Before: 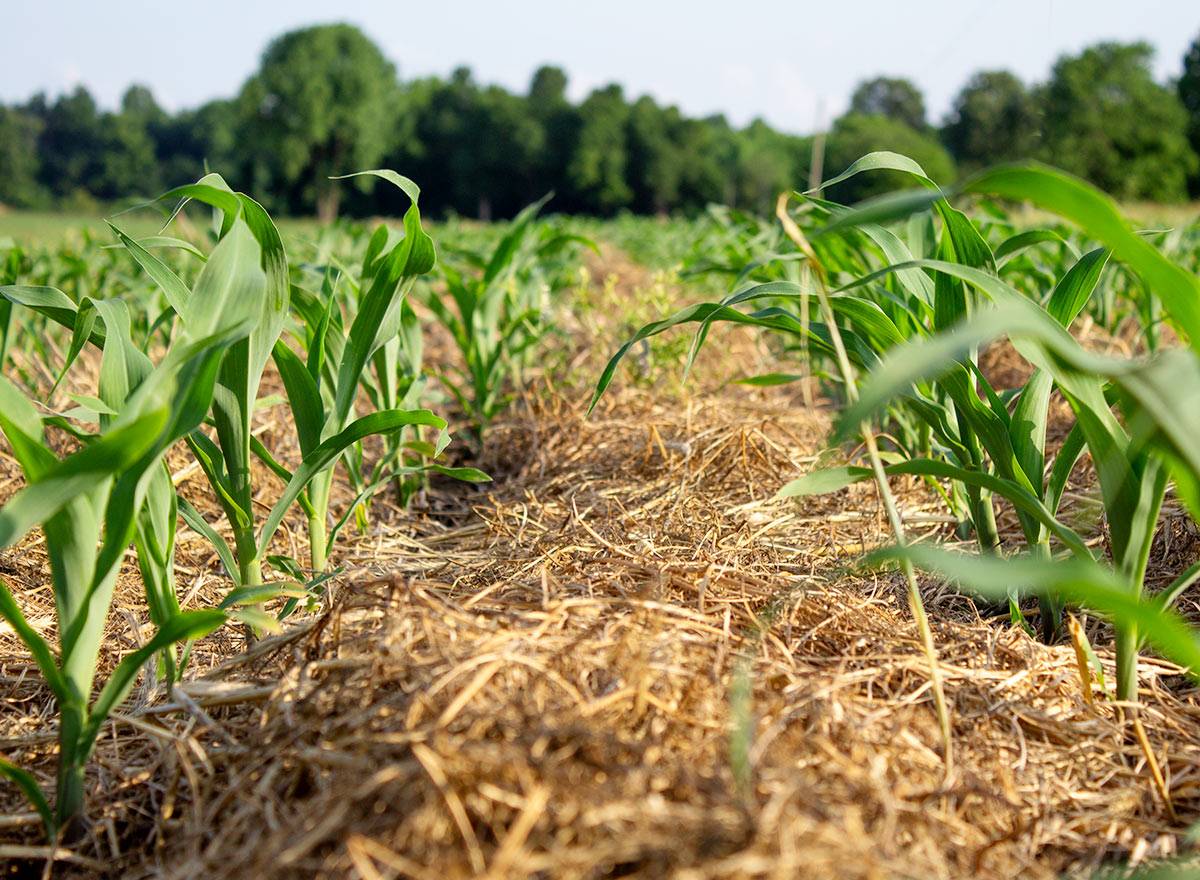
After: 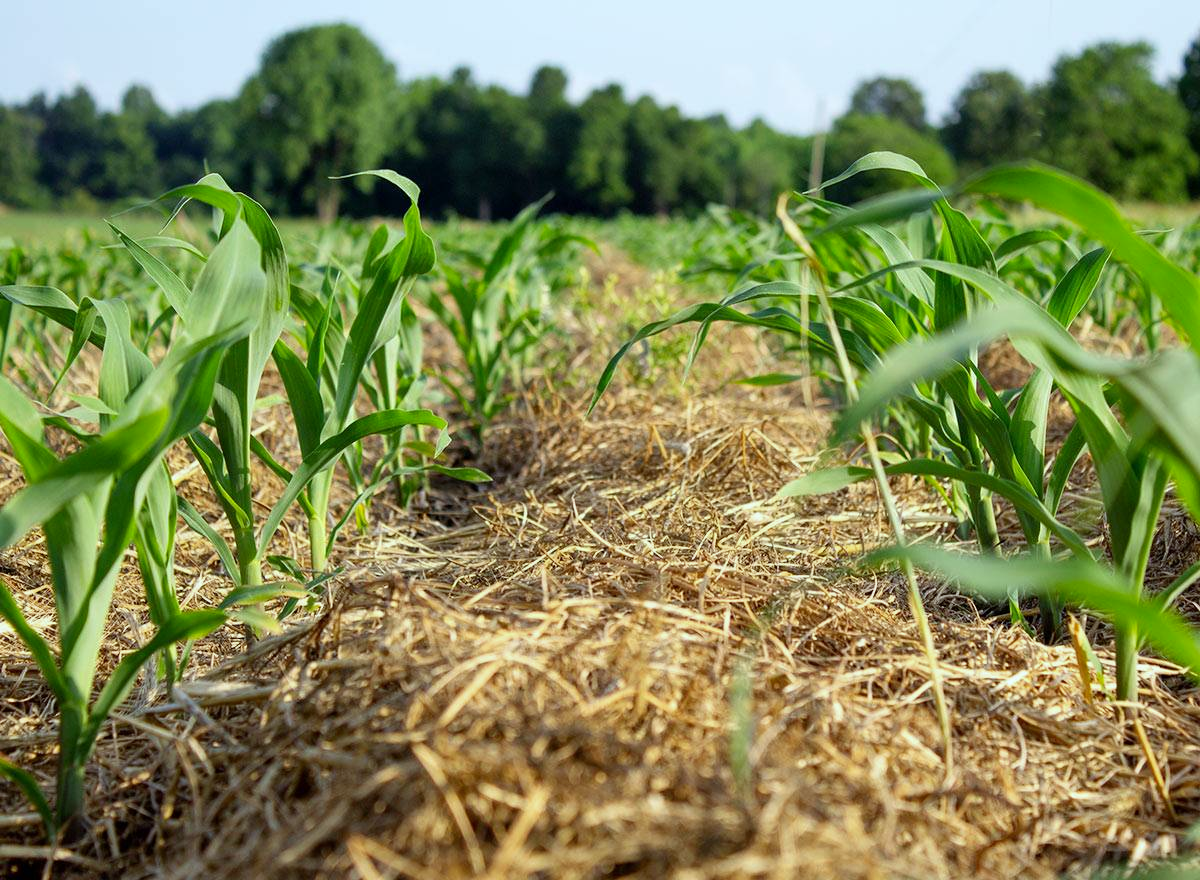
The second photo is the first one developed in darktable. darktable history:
white balance: red 0.925, blue 1.046
color correction: highlights b* 3
